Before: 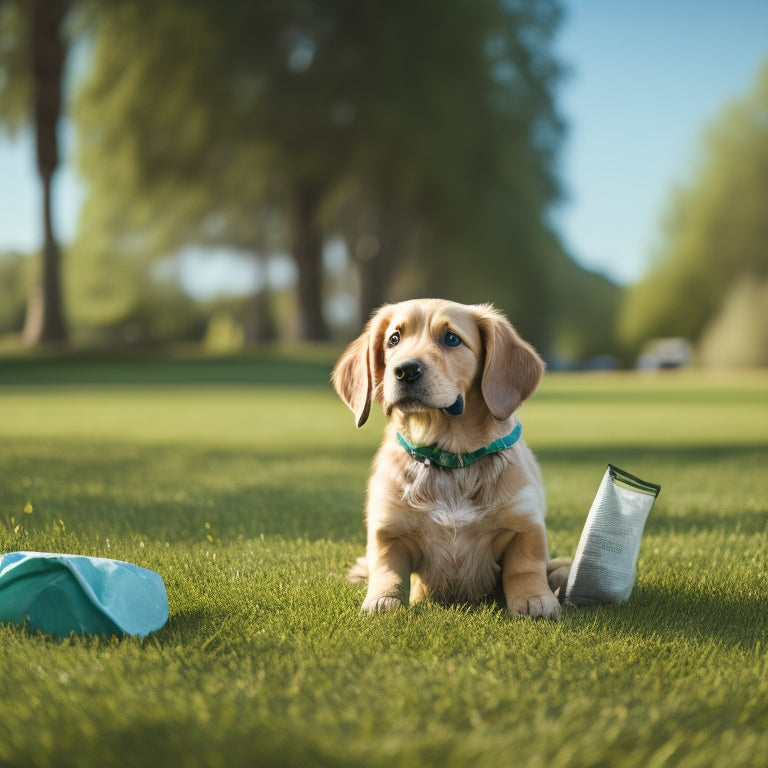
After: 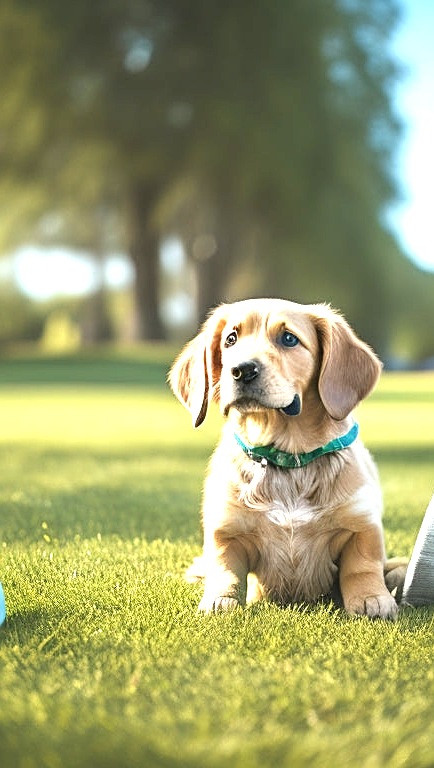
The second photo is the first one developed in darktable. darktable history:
sharpen: on, module defaults
crop: left 21.238%, right 22.189%
exposure: black level correction 0, exposure 1.199 EV, compensate exposure bias true, compensate highlight preservation false
